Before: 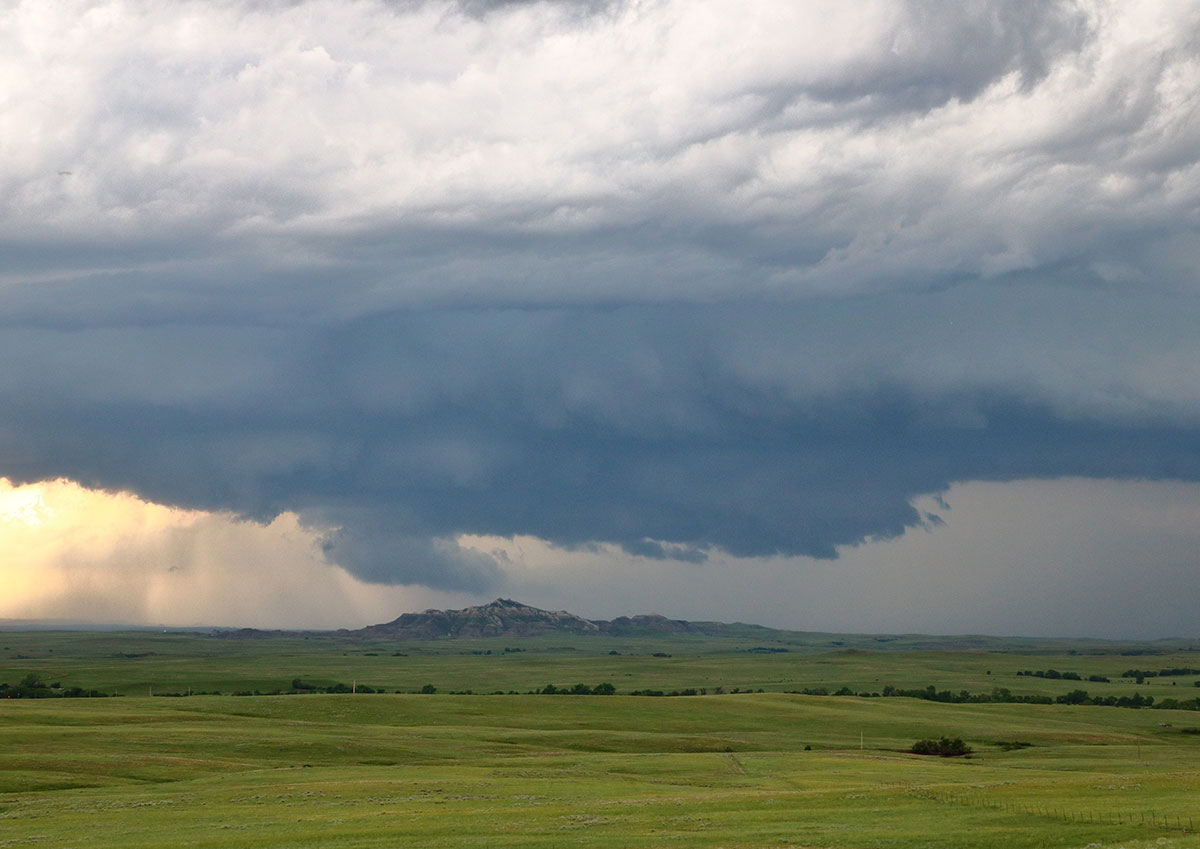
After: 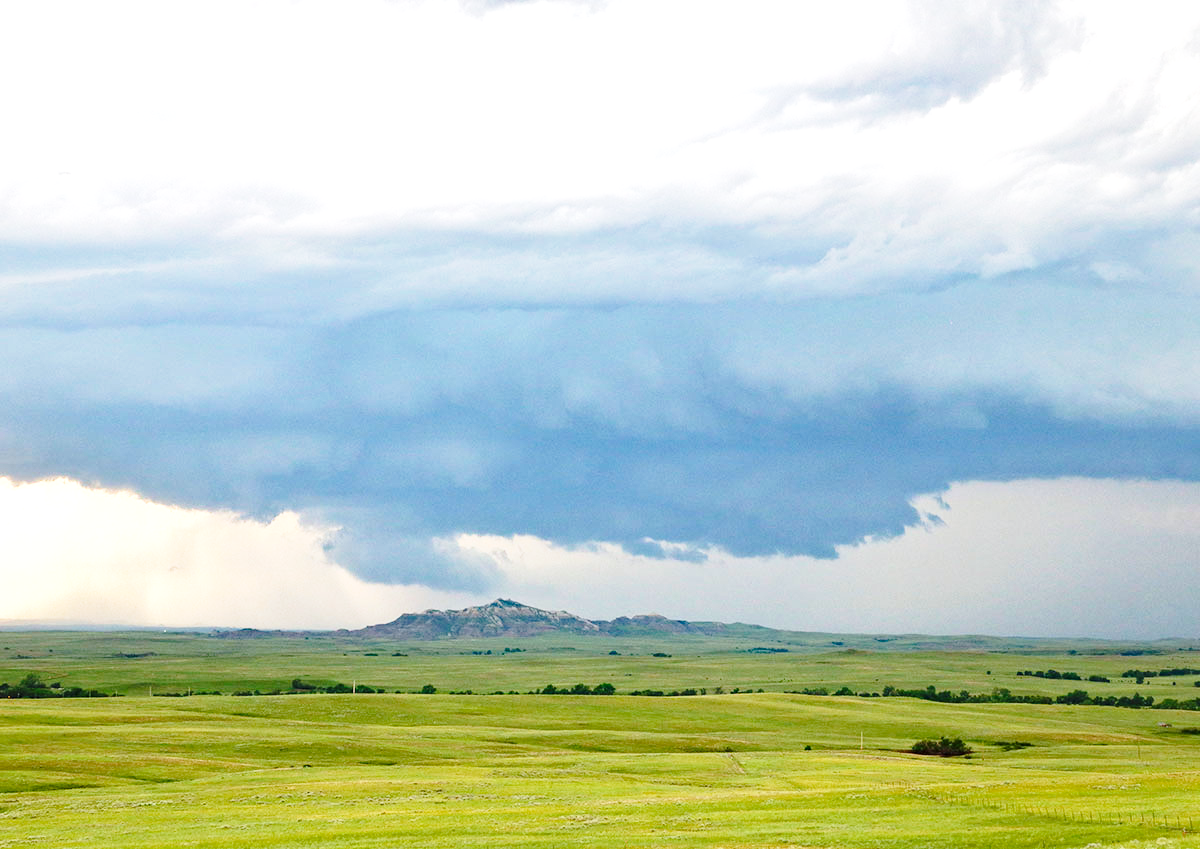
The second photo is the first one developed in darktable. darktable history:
exposure: exposure 1 EV, compensate highlight preservation false
haze removal: compatibility mode true, adaptive false
base curve: curves: ch0 [(0, 0) (0.028, 0.03) (0.121, 0.232) (0.46, 0.748) (0.859, 0.968) (1, 1)], preserve colors none
color balance rgb: global vibrance 10%
